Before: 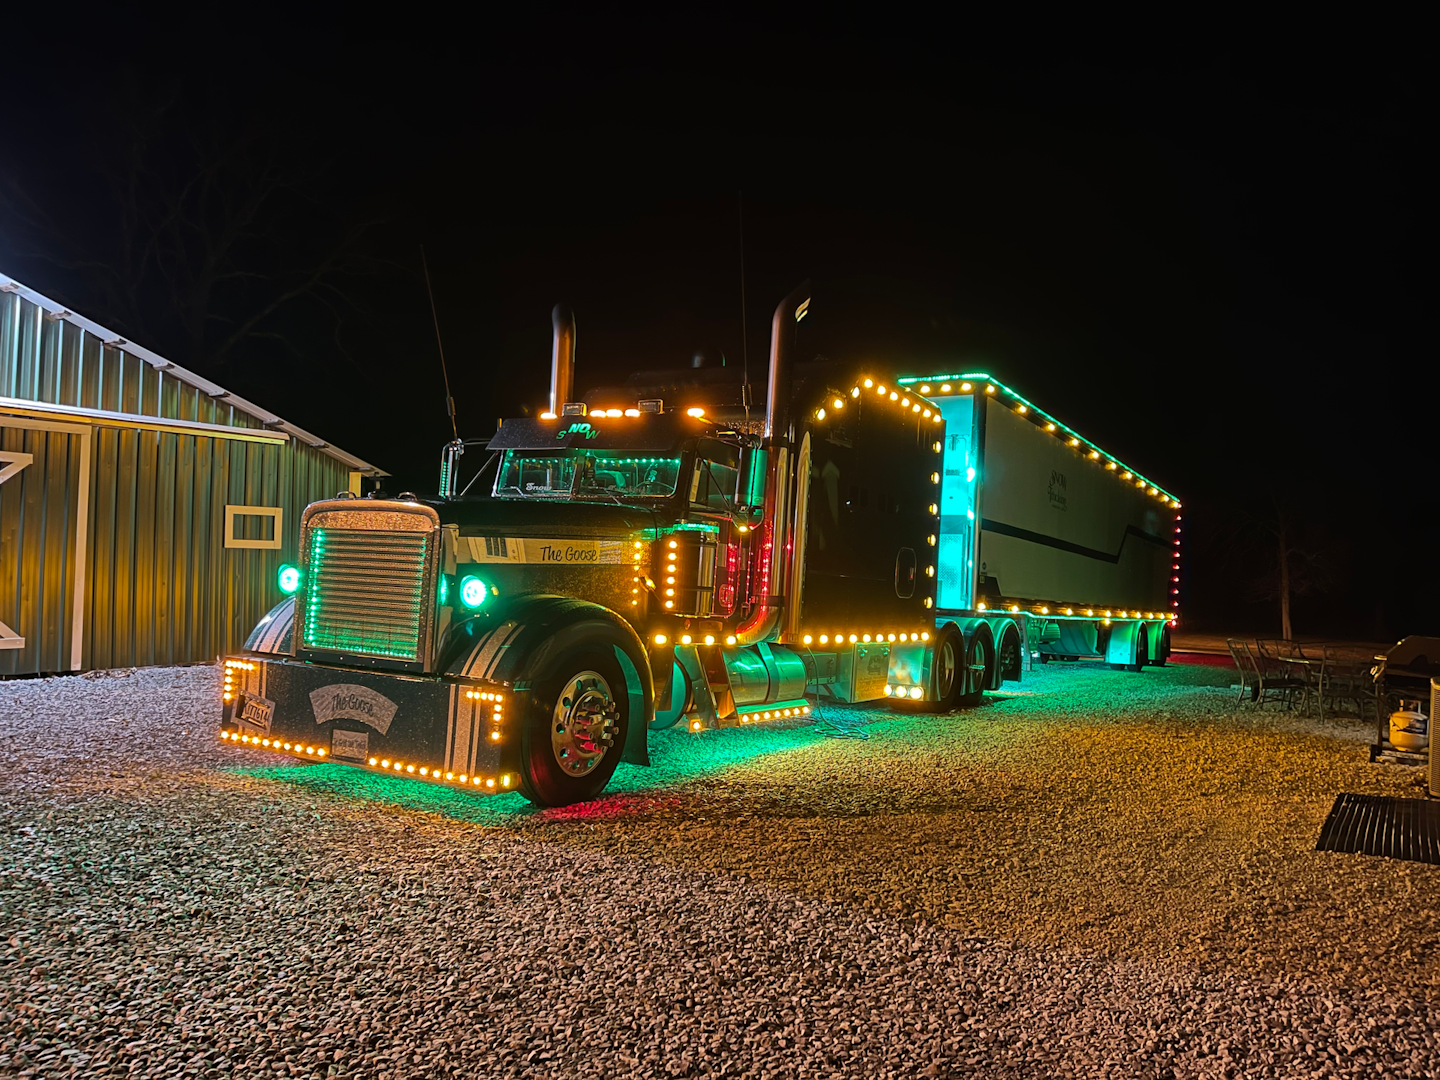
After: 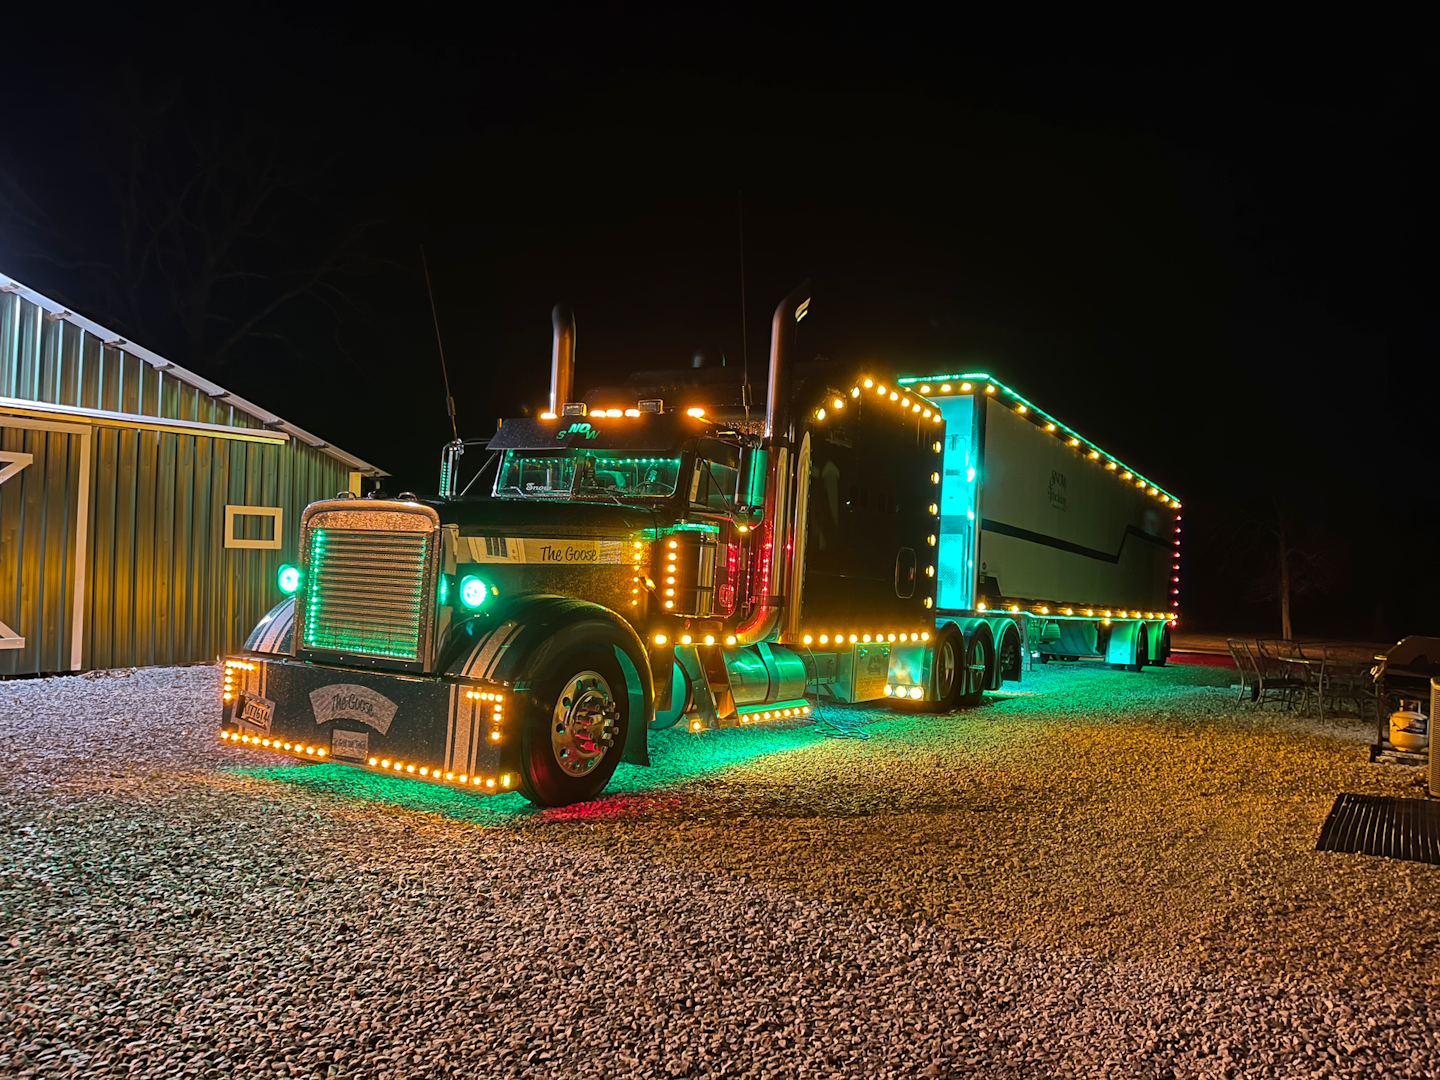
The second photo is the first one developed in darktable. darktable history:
exposure: exposure 0.131 EV, compensate exposure bias true, compensate highlight preservation false
